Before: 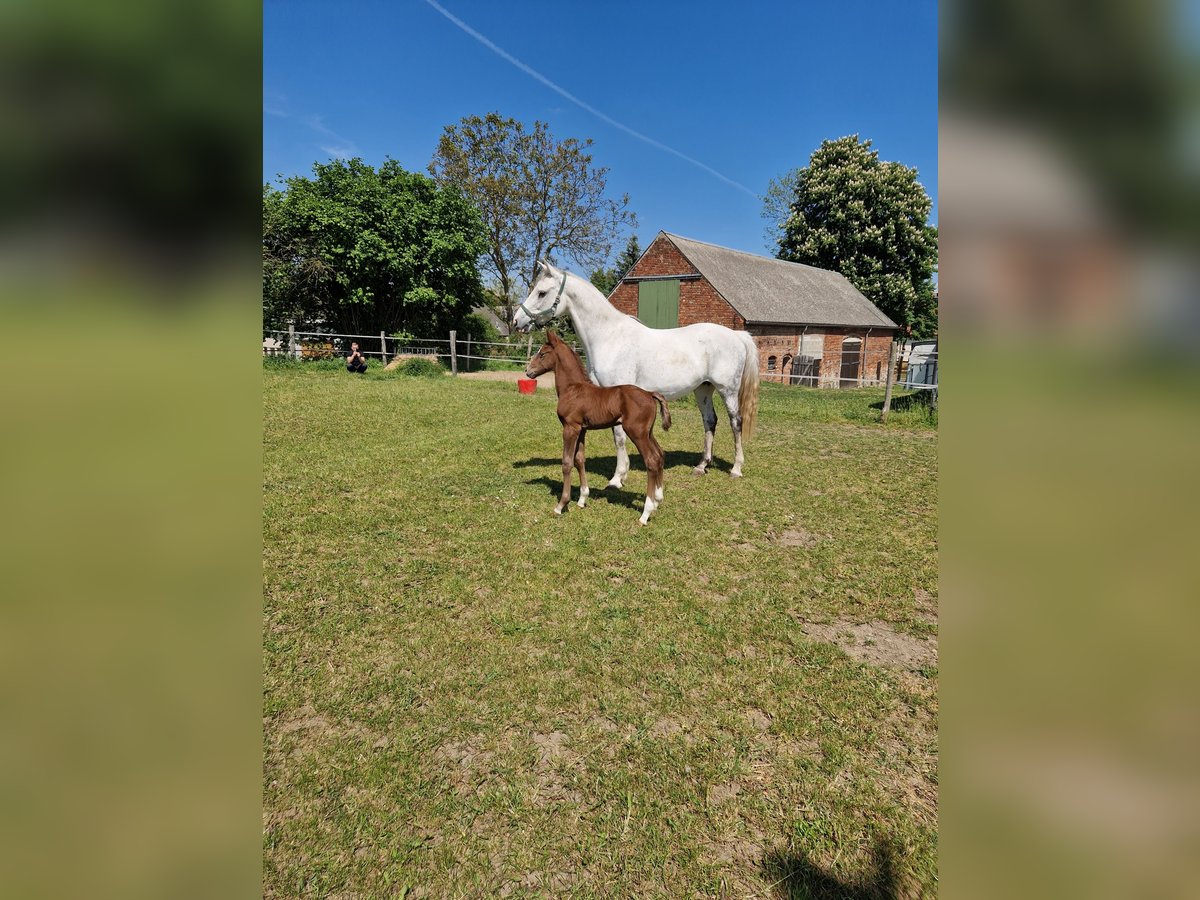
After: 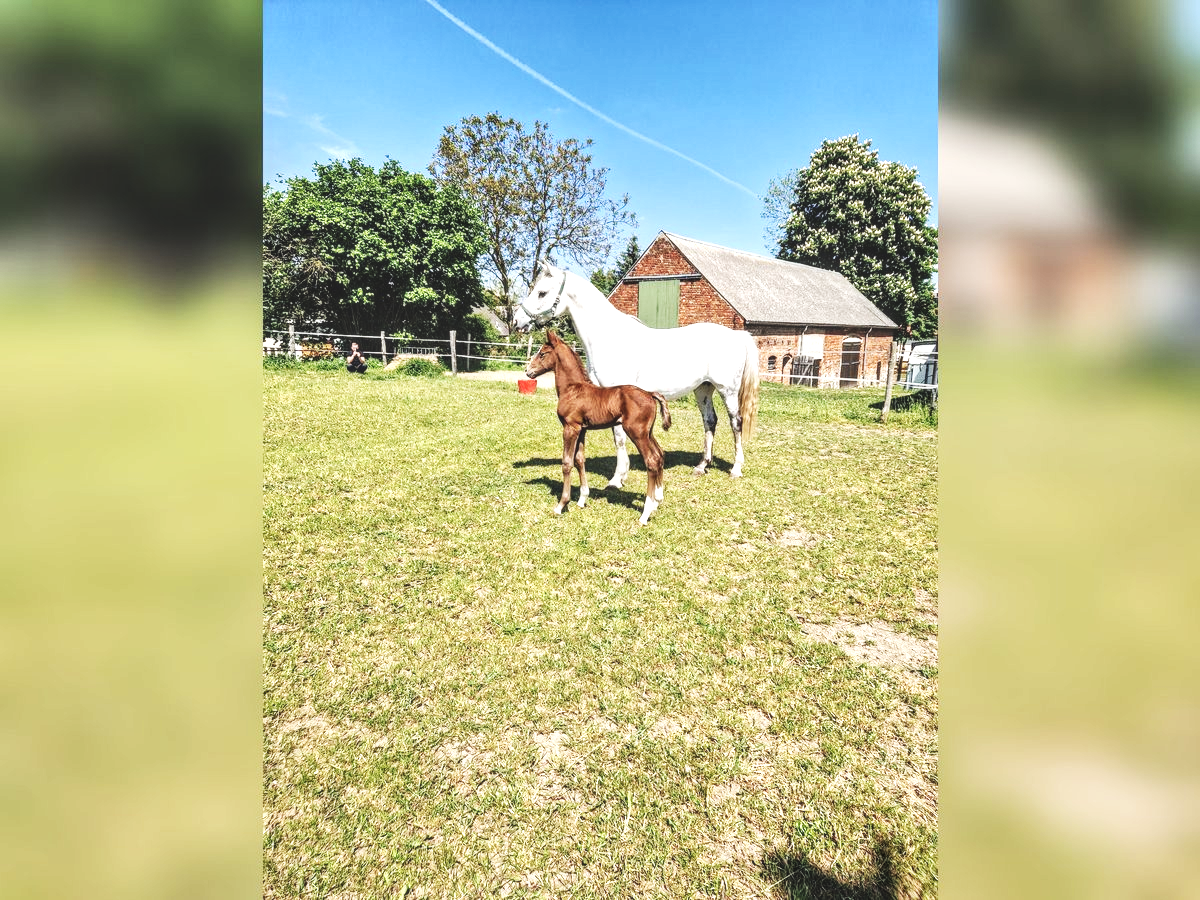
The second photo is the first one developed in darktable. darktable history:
exposure: black level correction -0.03, compensate highlight preservation false
base curve: curves: ch0 [(0, 0) (0.007, 0.004) (0.027, 0.03) (0.046, 0.07) (0.207, 0.54) (0.442, 0.872) (0.673, 0.972) (1, 1)], preserve colors none
local contrast: detail 160%
